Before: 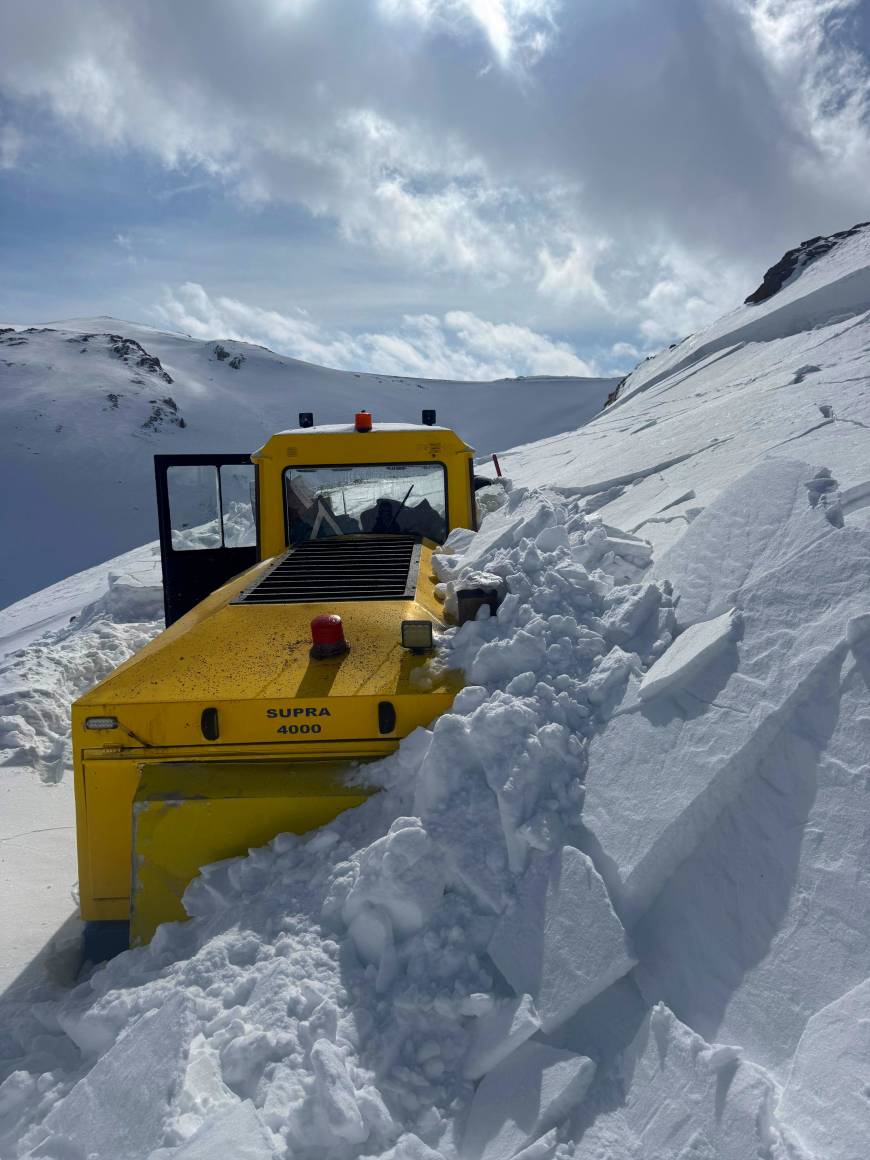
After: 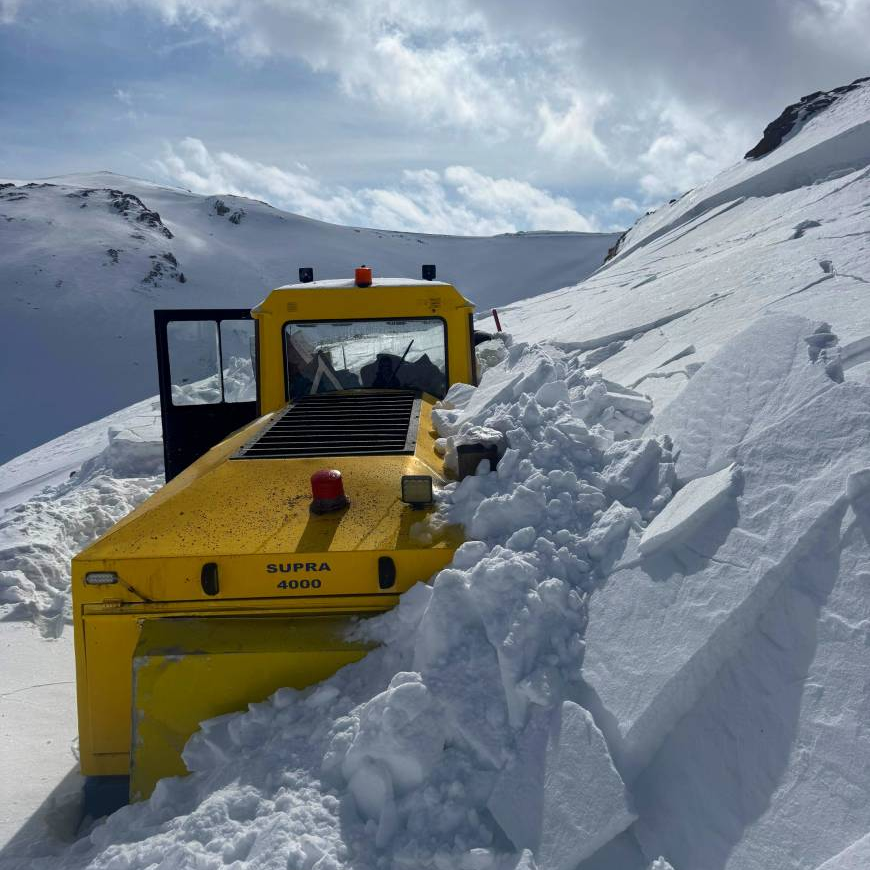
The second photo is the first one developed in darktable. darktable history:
shadows and highlights: shadows 0, highlights 40
crop and rotate: top 12.5%, bottom 12.5%
bloom: size 9%, threshold 100%, strength 7%
